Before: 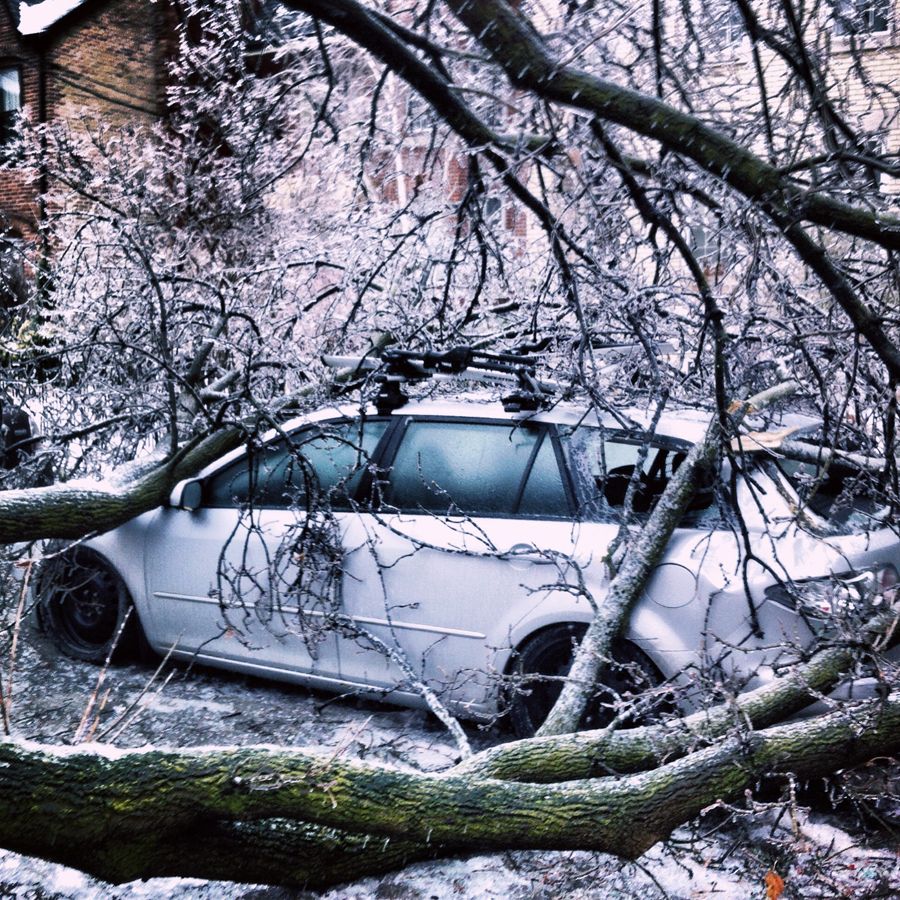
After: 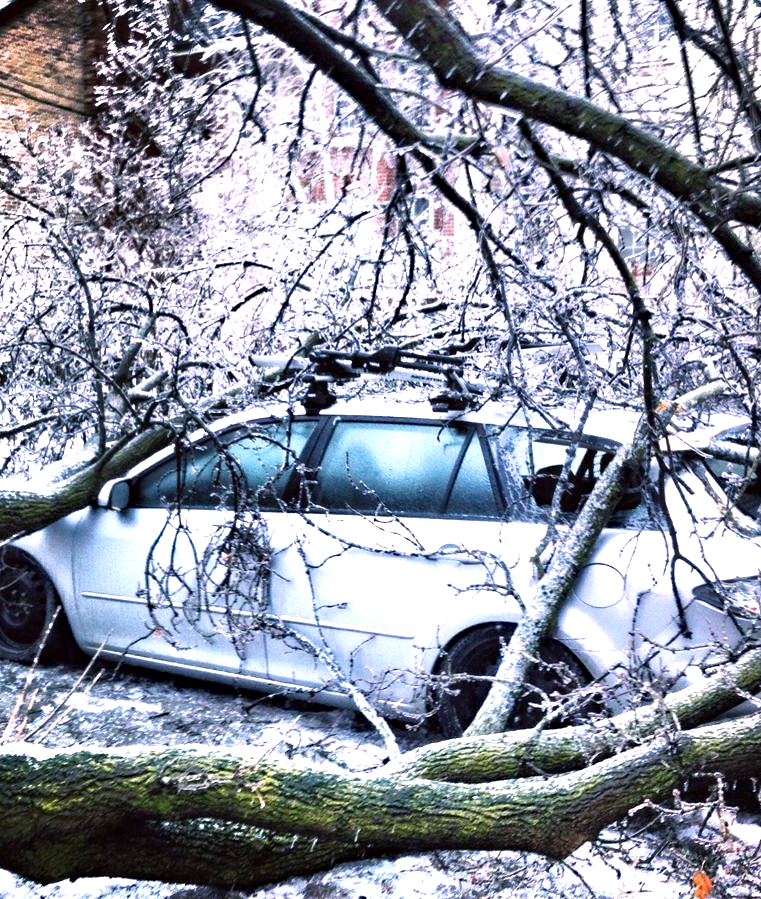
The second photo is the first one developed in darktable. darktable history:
exposure: exposure 1 EV, compensate exposure bias true, compensate highlight preservation false
haze removal: compatibility mode true, adaptive false
crop: left 8.02%, right 7.419%
